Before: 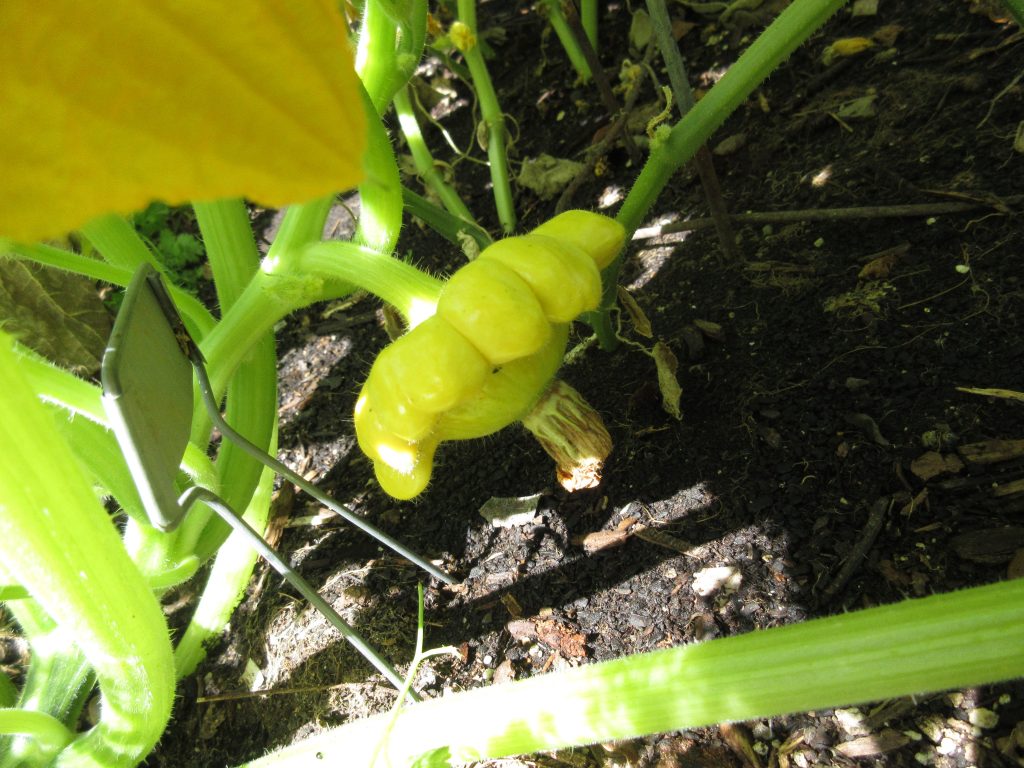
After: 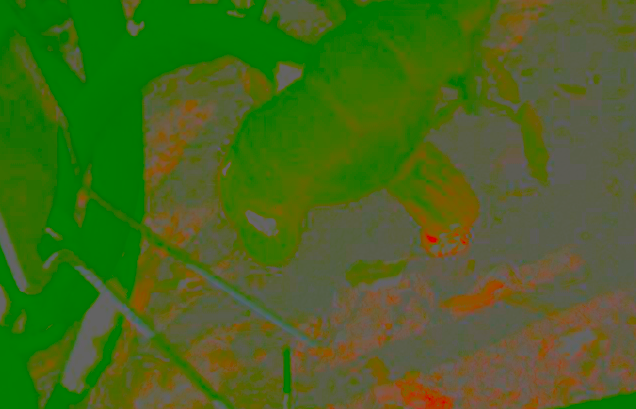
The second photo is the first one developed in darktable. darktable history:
sharpen: on, module defaults
contrast brightness saturation: contrast -0.979, brightness -0.166, saturation 0.739
exposure: black level correction 0.001, exposure 1.825 EV, compensate highlight preservation false
crop: left 13.156%, top 30.841%, right 24.663%, bottom 15.859%
